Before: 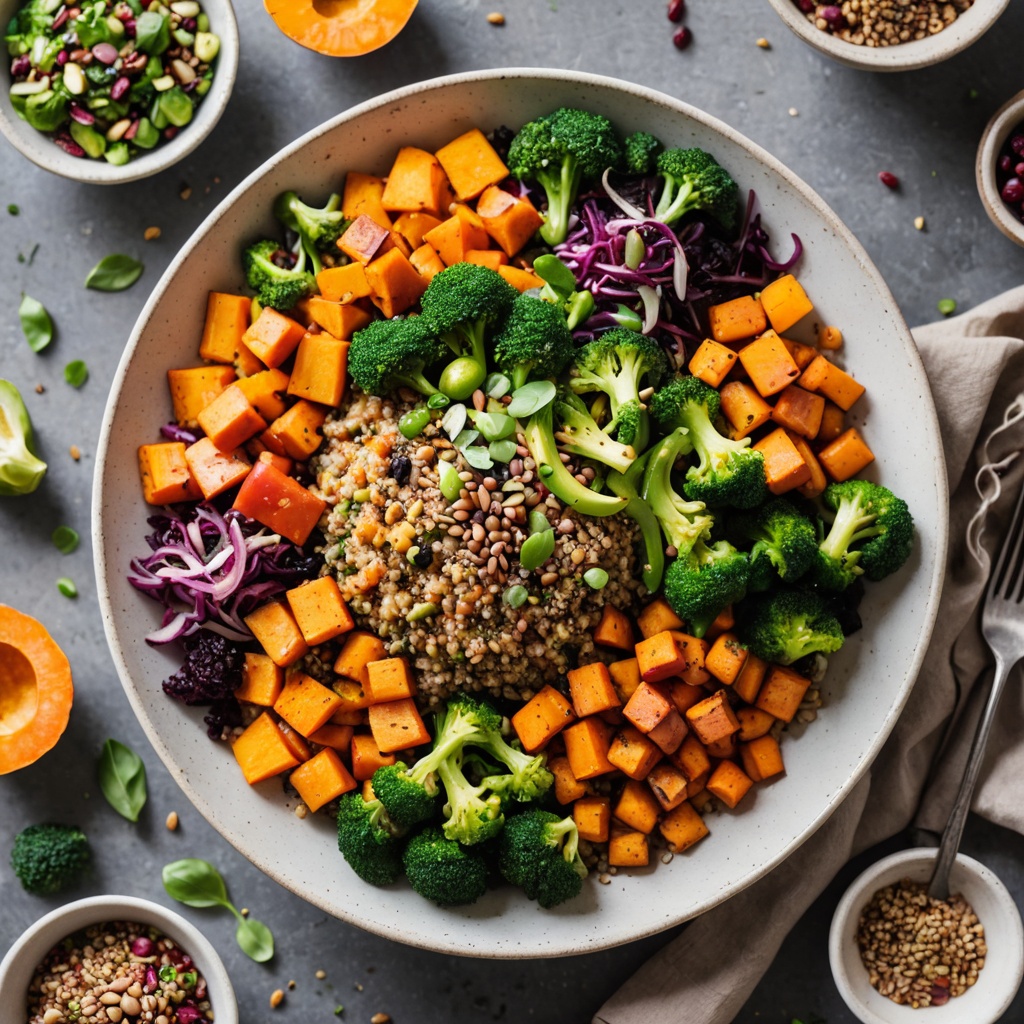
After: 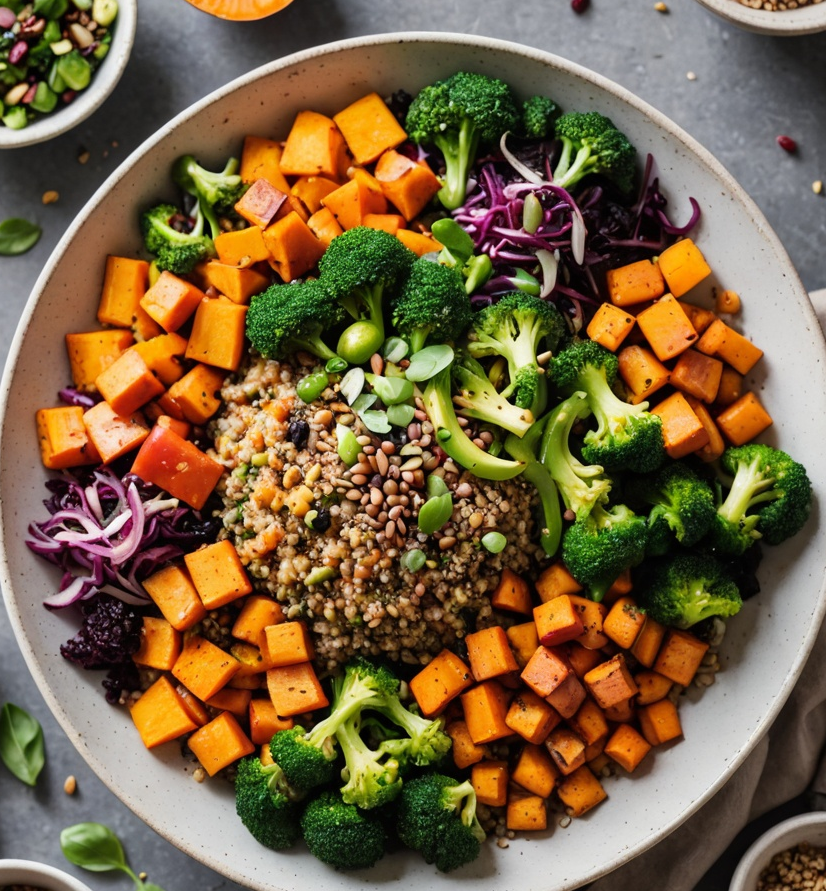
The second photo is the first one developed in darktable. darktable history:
crop: left 10%, top 3.57%, right 9.308%, bottom 9.387%
